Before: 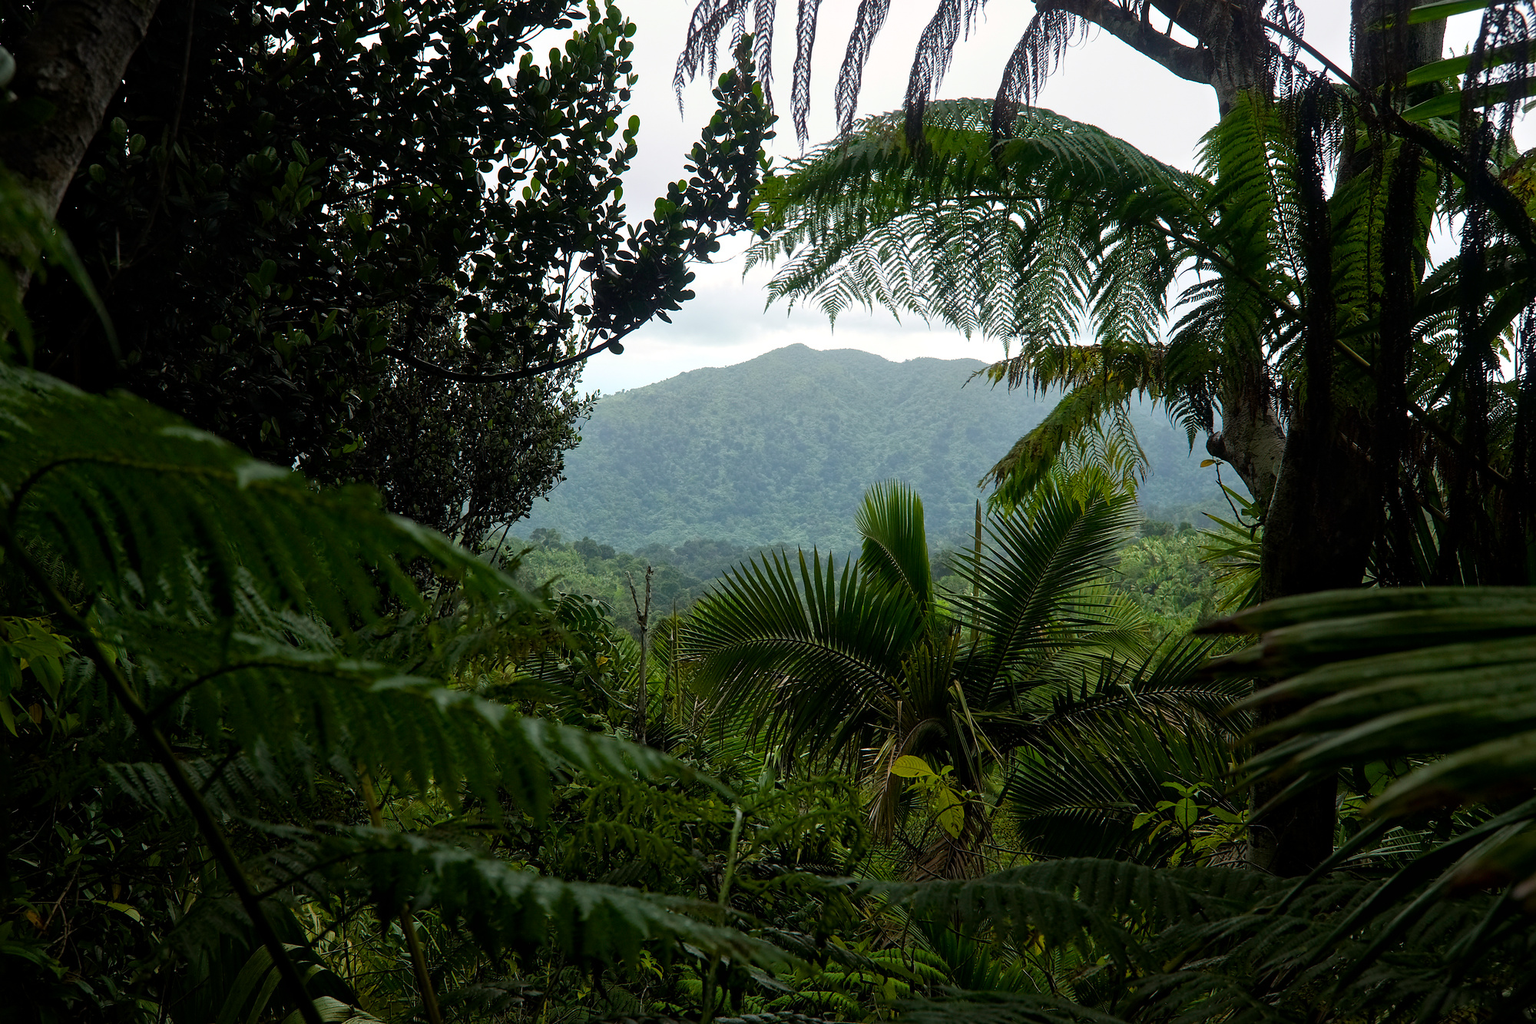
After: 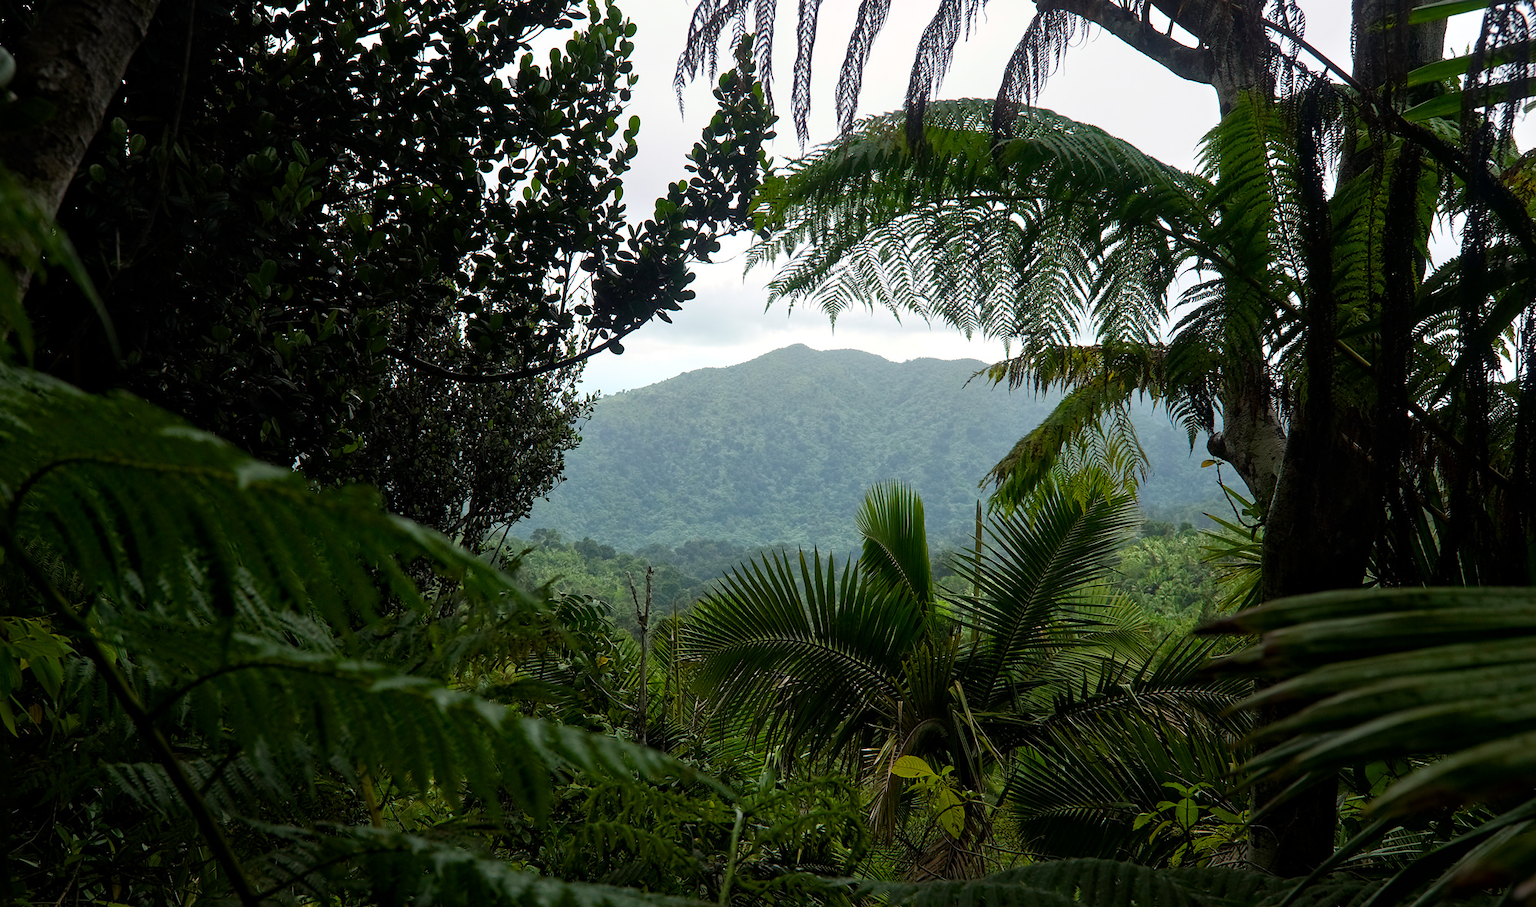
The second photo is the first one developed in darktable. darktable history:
crop and rotate: top 0%, bottom 11.355%
